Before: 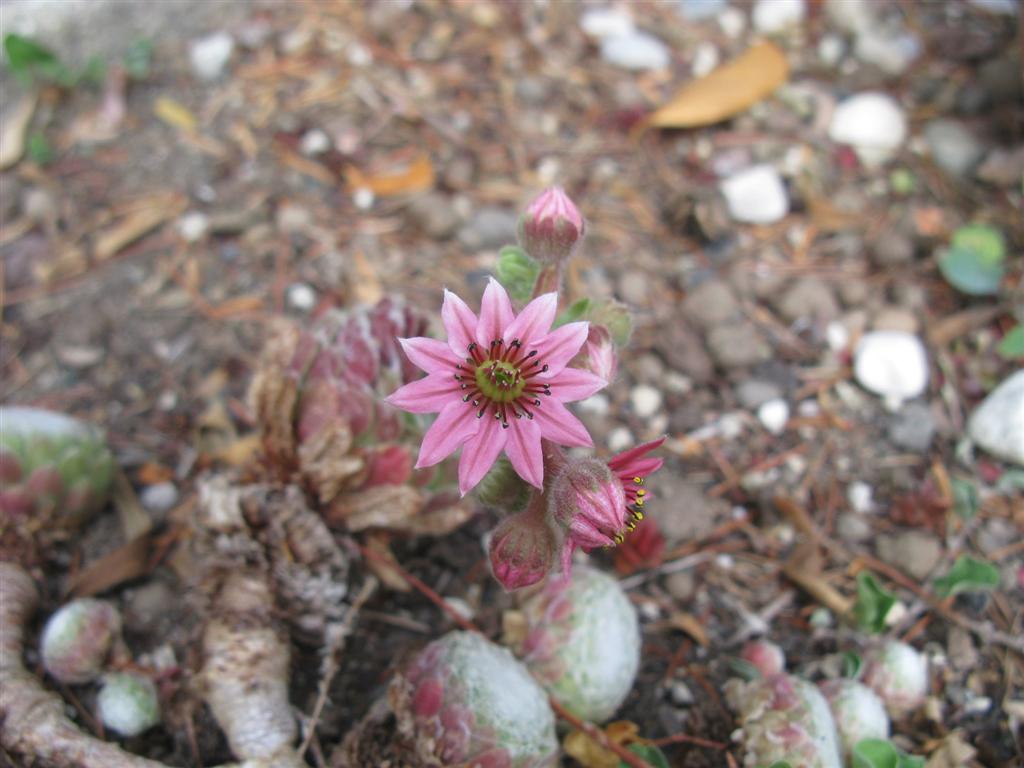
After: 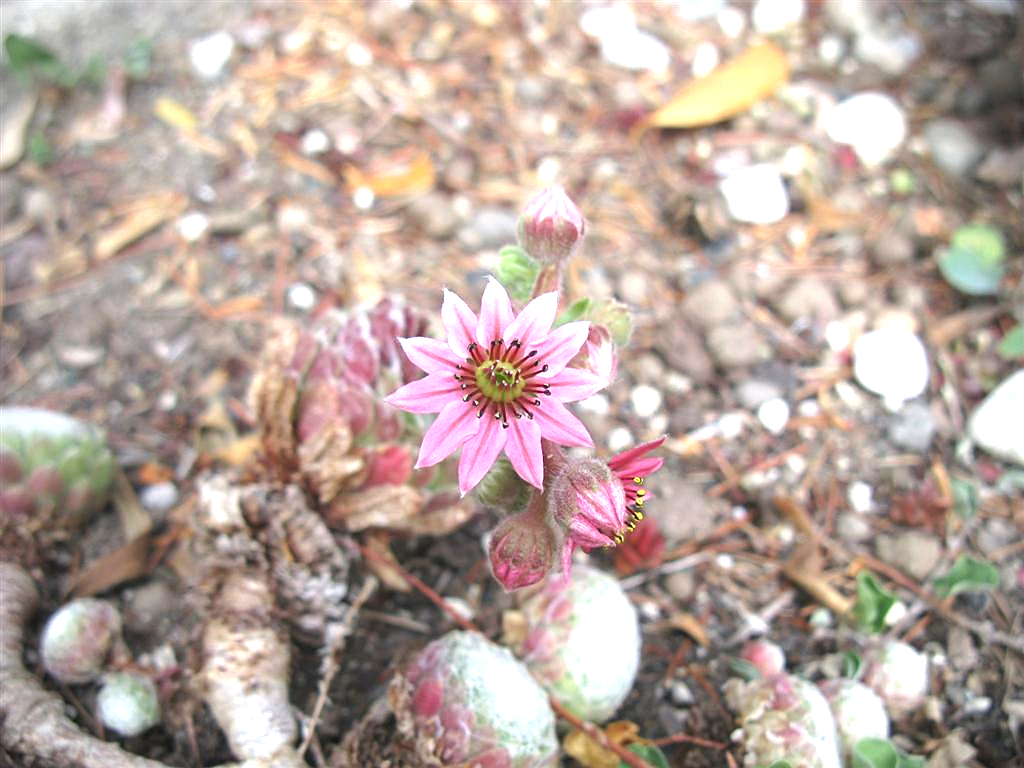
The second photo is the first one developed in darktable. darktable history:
sharpen: on, module defaults
exposure: black level correction 0, exposure 1.1 EV, compensate highlight preservation false
vignetting: on, module defaults
